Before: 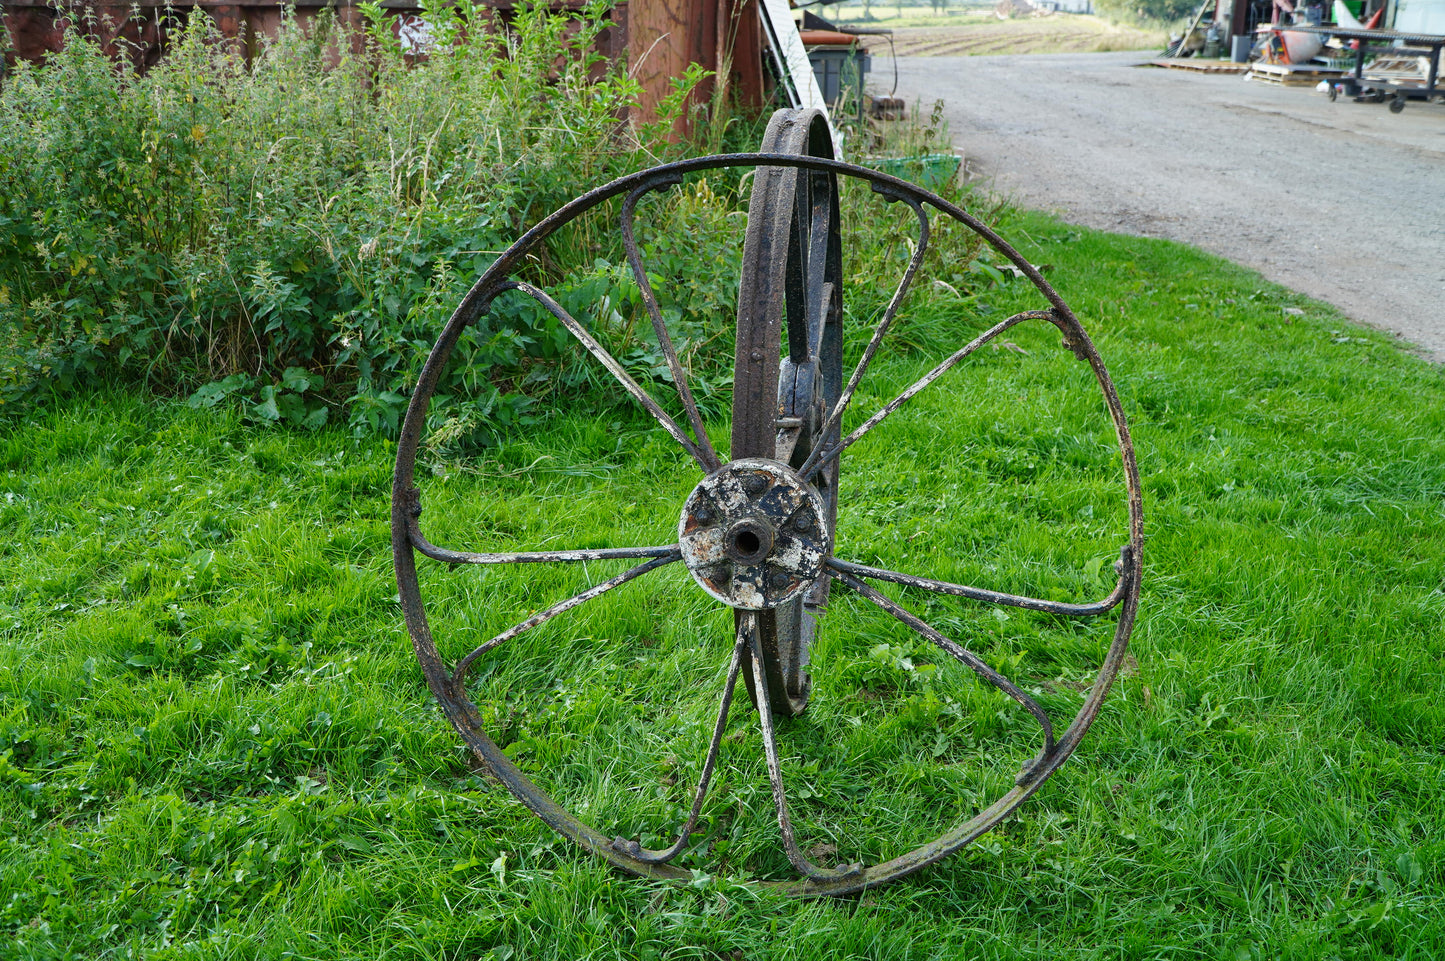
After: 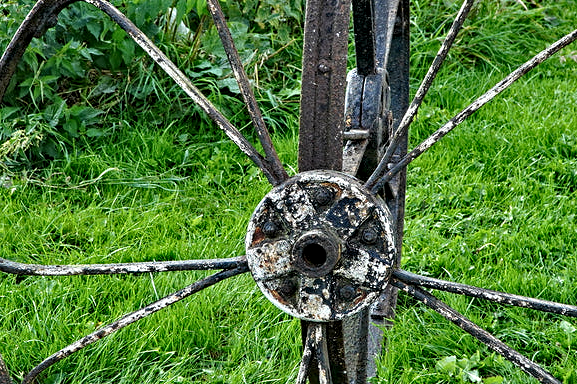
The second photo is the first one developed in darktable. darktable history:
contrast equalizer: octaves 7, y [[0.5, 0.542, 0.583, 0.625, 0.667, 0.708], [0.5 ×6], [0.5 ×6], [0 ×6], [0 ×6]]
crop: left 30%, top 30%, right 30%, bottom 30%
